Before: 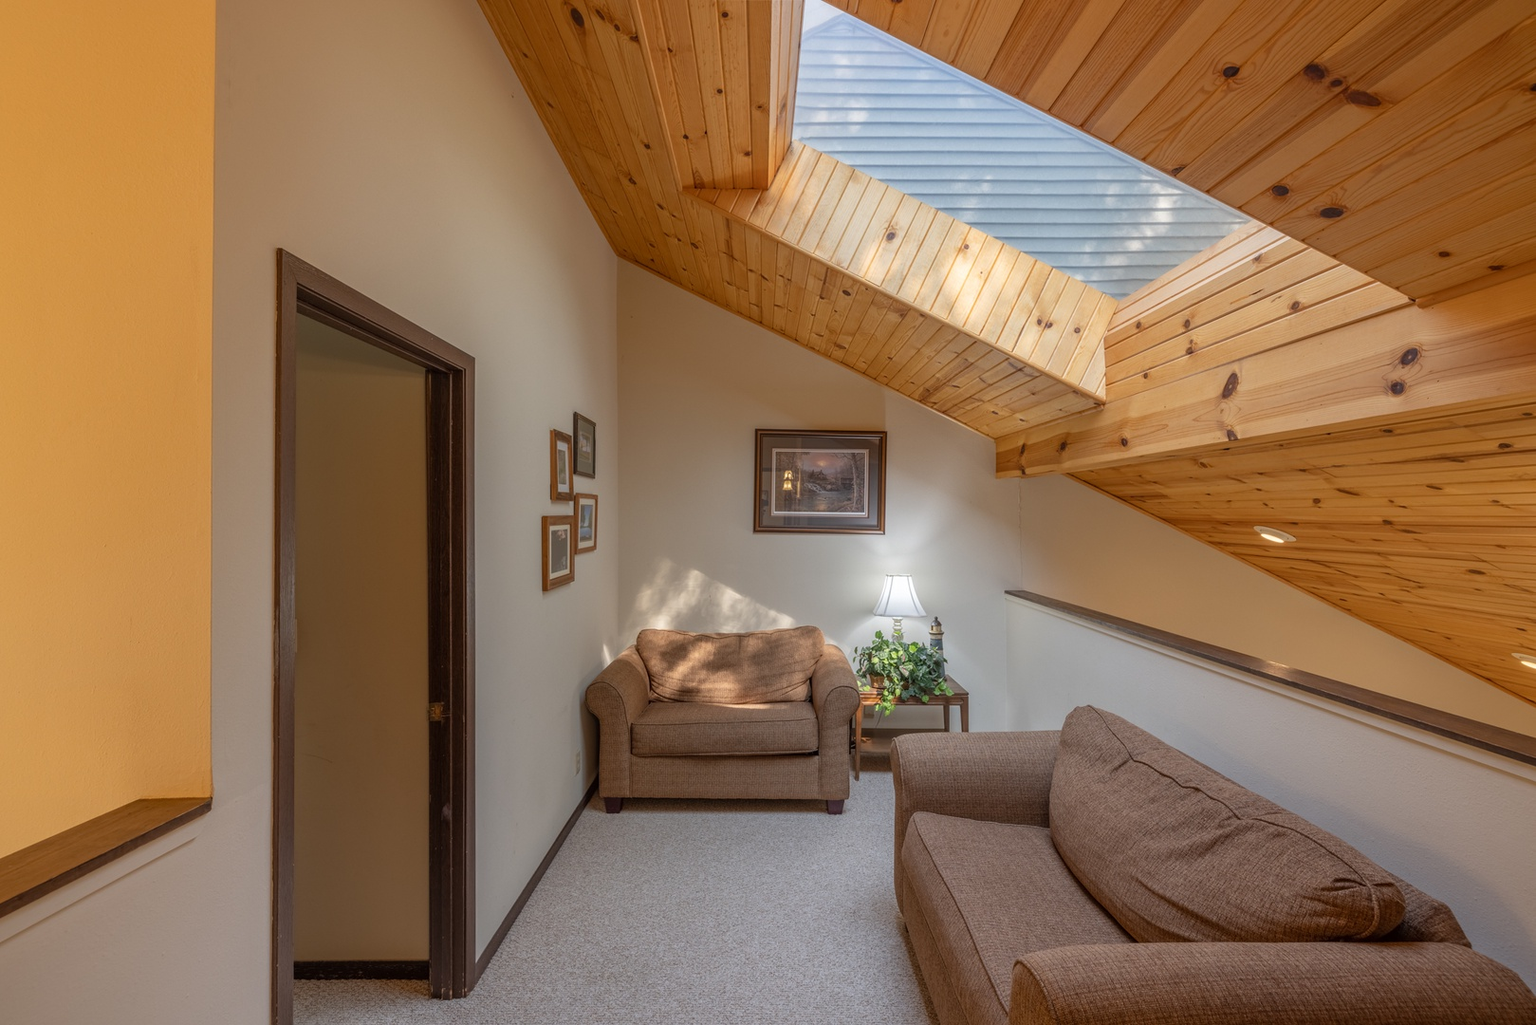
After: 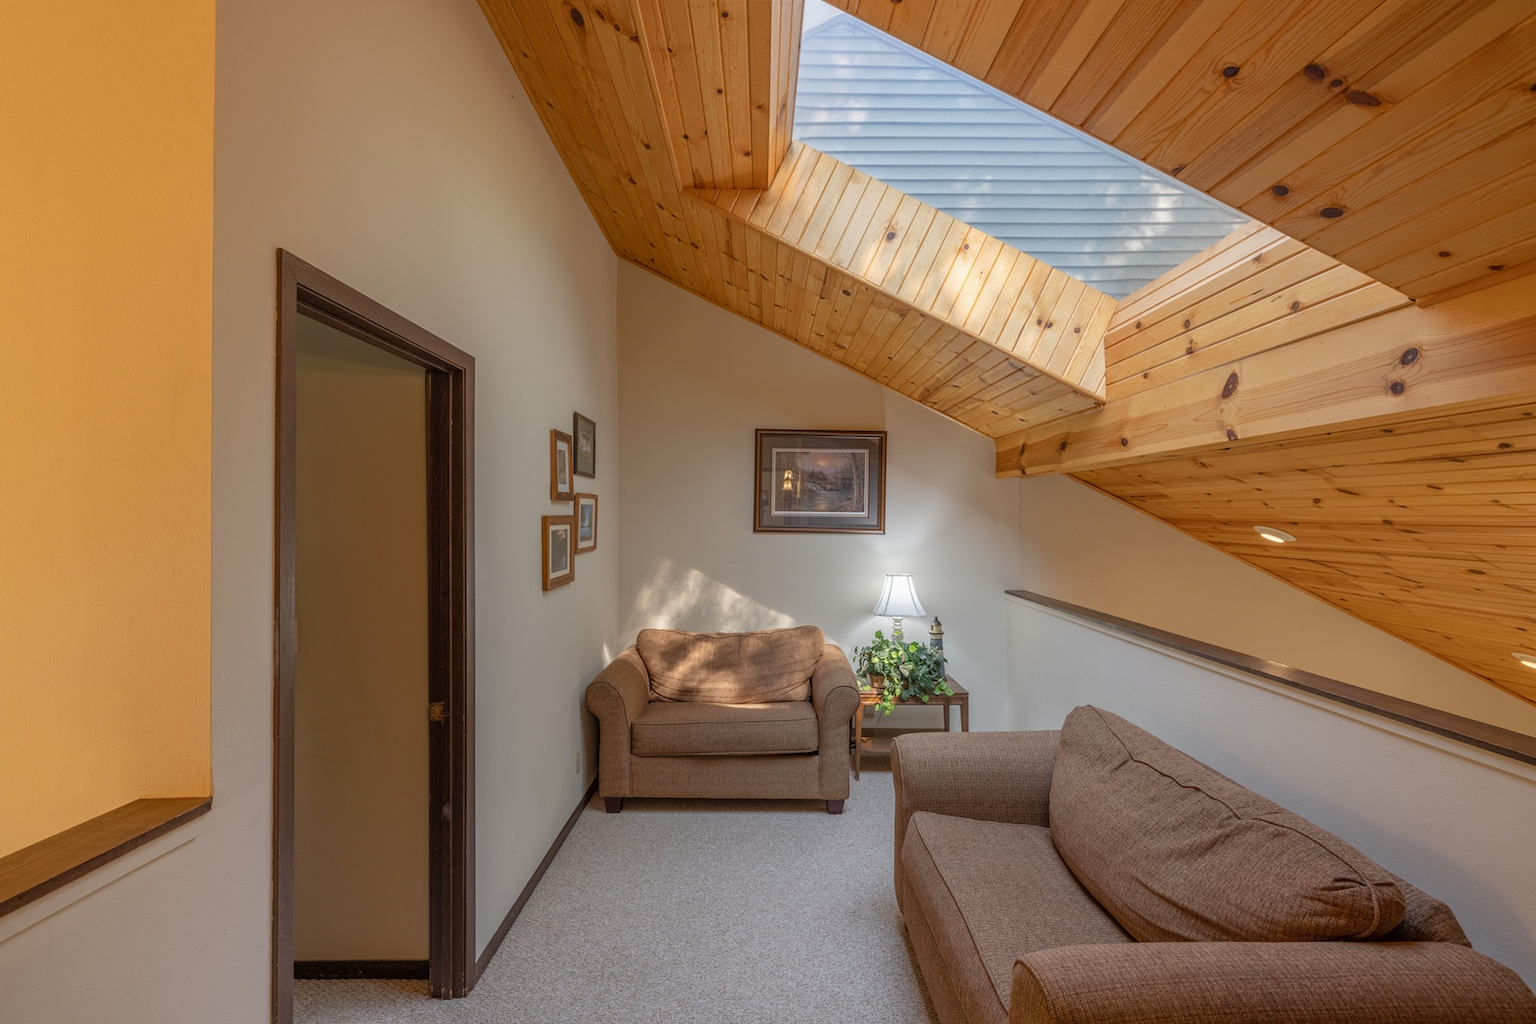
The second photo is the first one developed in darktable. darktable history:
exposure: black level correction 0.001, exposure 0.017 EV, compensate highlight preservation false
local contrast: mode bilateral grid, contrast 100, coarseness 99, detail 91%, midtone range 0.2
